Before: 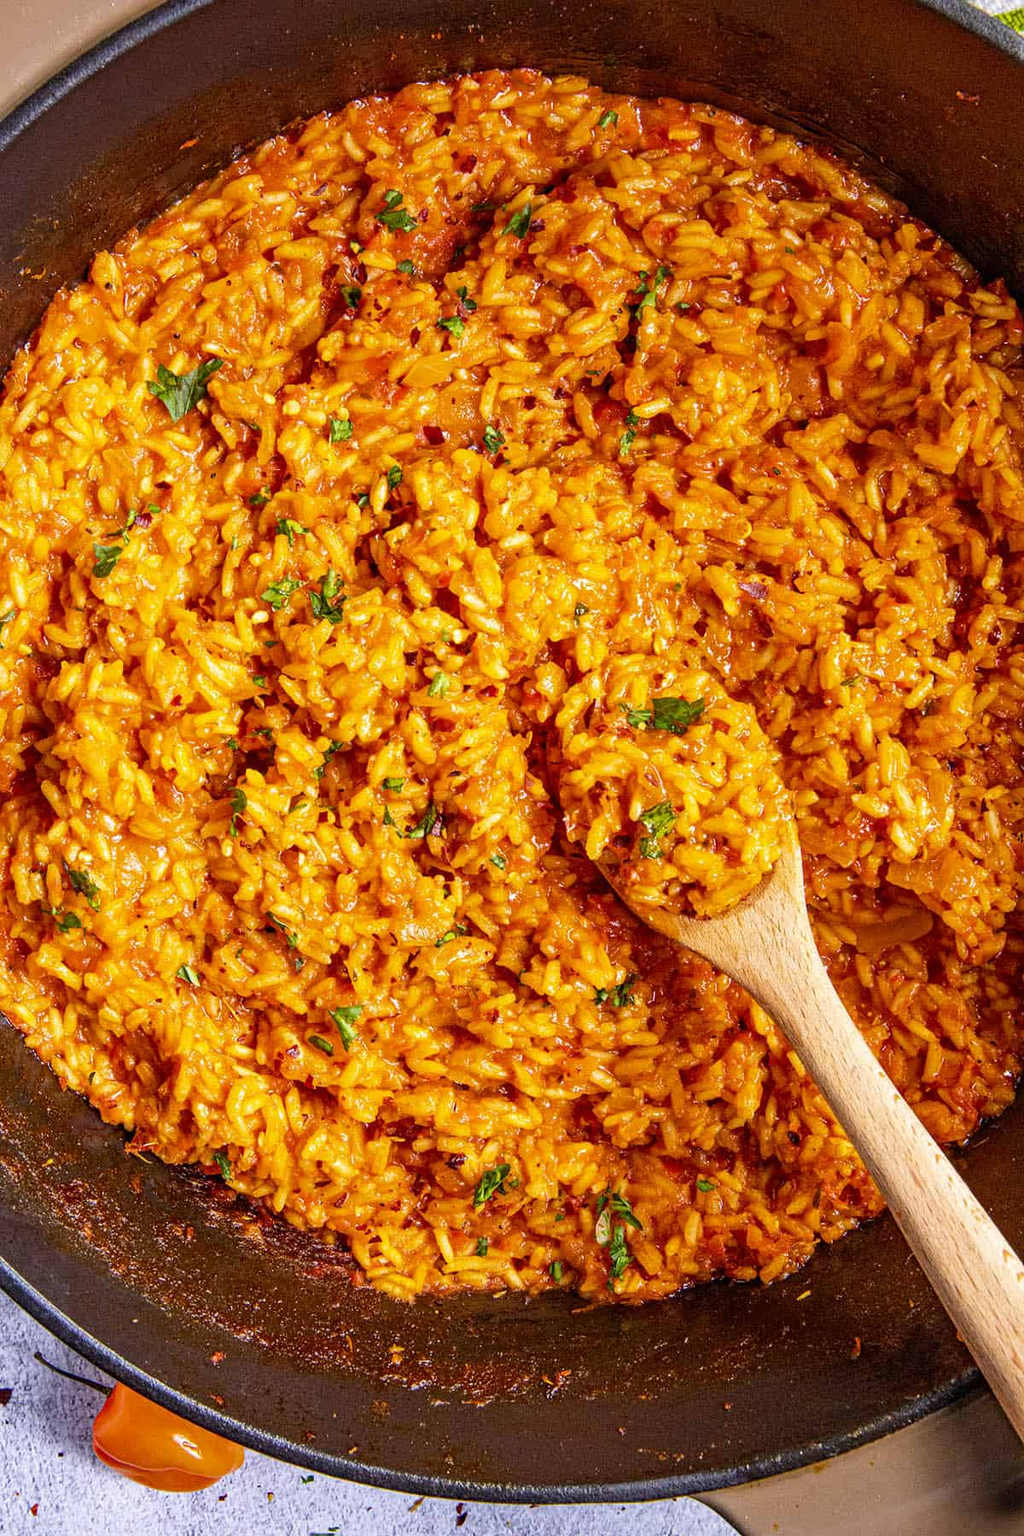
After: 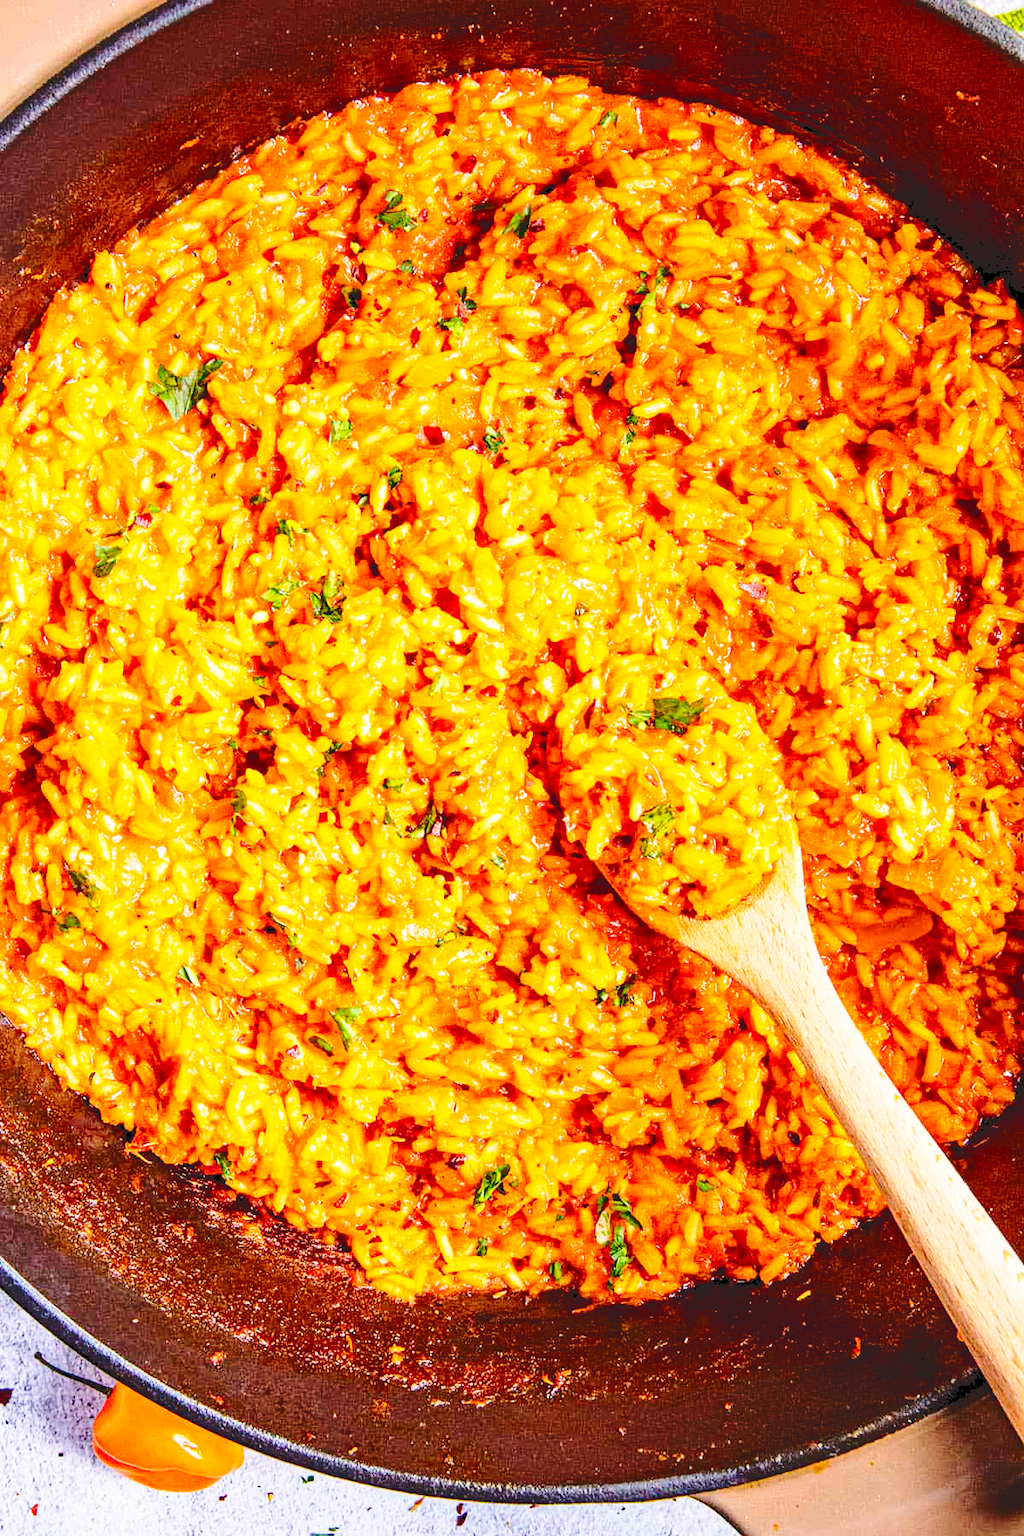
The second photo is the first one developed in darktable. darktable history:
base curve: curves: ch0 [(0, 0) (0.028, 0.03) (0.121, 0.232) (0.46, 0.748) (0.859, 0.968) (1, 1)], preserve colors none
tone curve: curves: ch0 [(0, 0) (0.003, 0.139) (0.011, 0.14) (0.025, 0.138) (0.044, 0.14) (0.069, 0.149) (0.1, 0.161) (0.136, 0.179) (0.177, 0.203) (0.224, 0.245) (0.277, 0.302) (0.335, 0.382) (0.399, 0.461) (0.468, 0.546) (0.543, 0.614) (0.623, 0.687) (0.709, 0.758) (0.801, 0.84) (0.898, 0.912) (1, 1)], color space Lab, independent channels, preserve colors none
exposure: black level correction 0.001, compensate highlight preservation false
